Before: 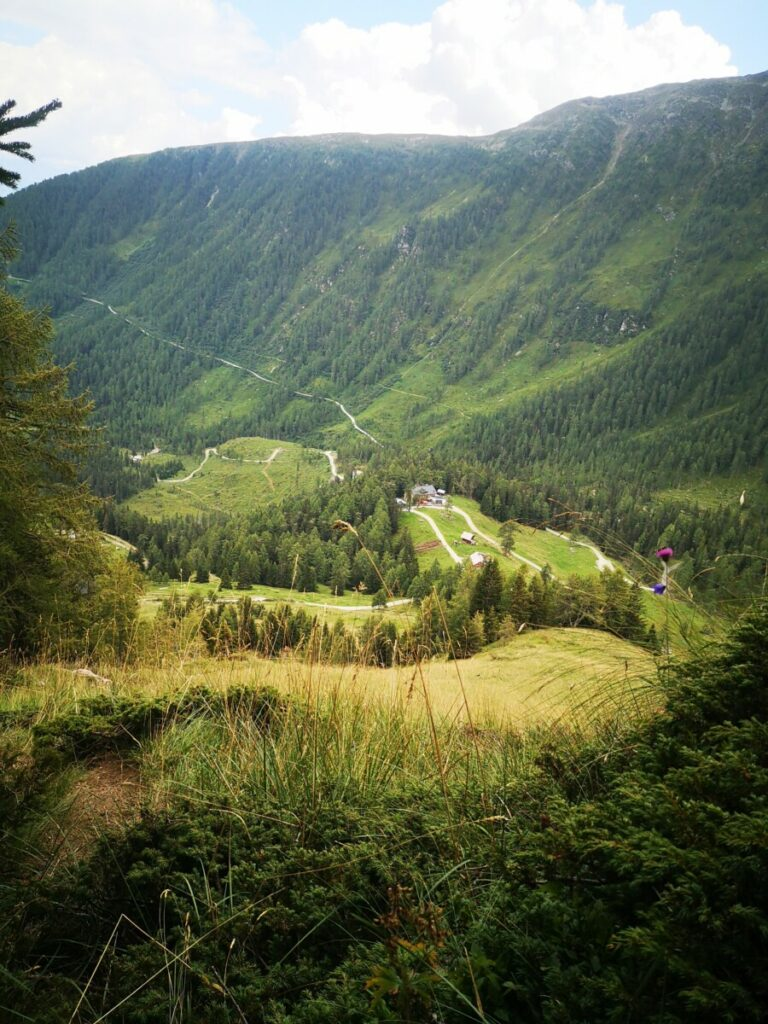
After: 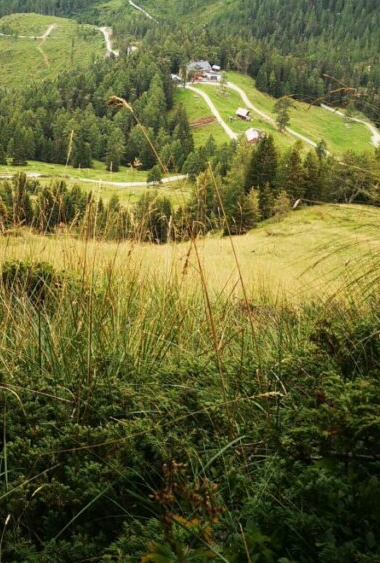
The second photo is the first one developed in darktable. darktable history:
tone equalizer: on, module defaults
crop: left 29.415%, top 41.467%, right 21.023%, bottom 3.477%
